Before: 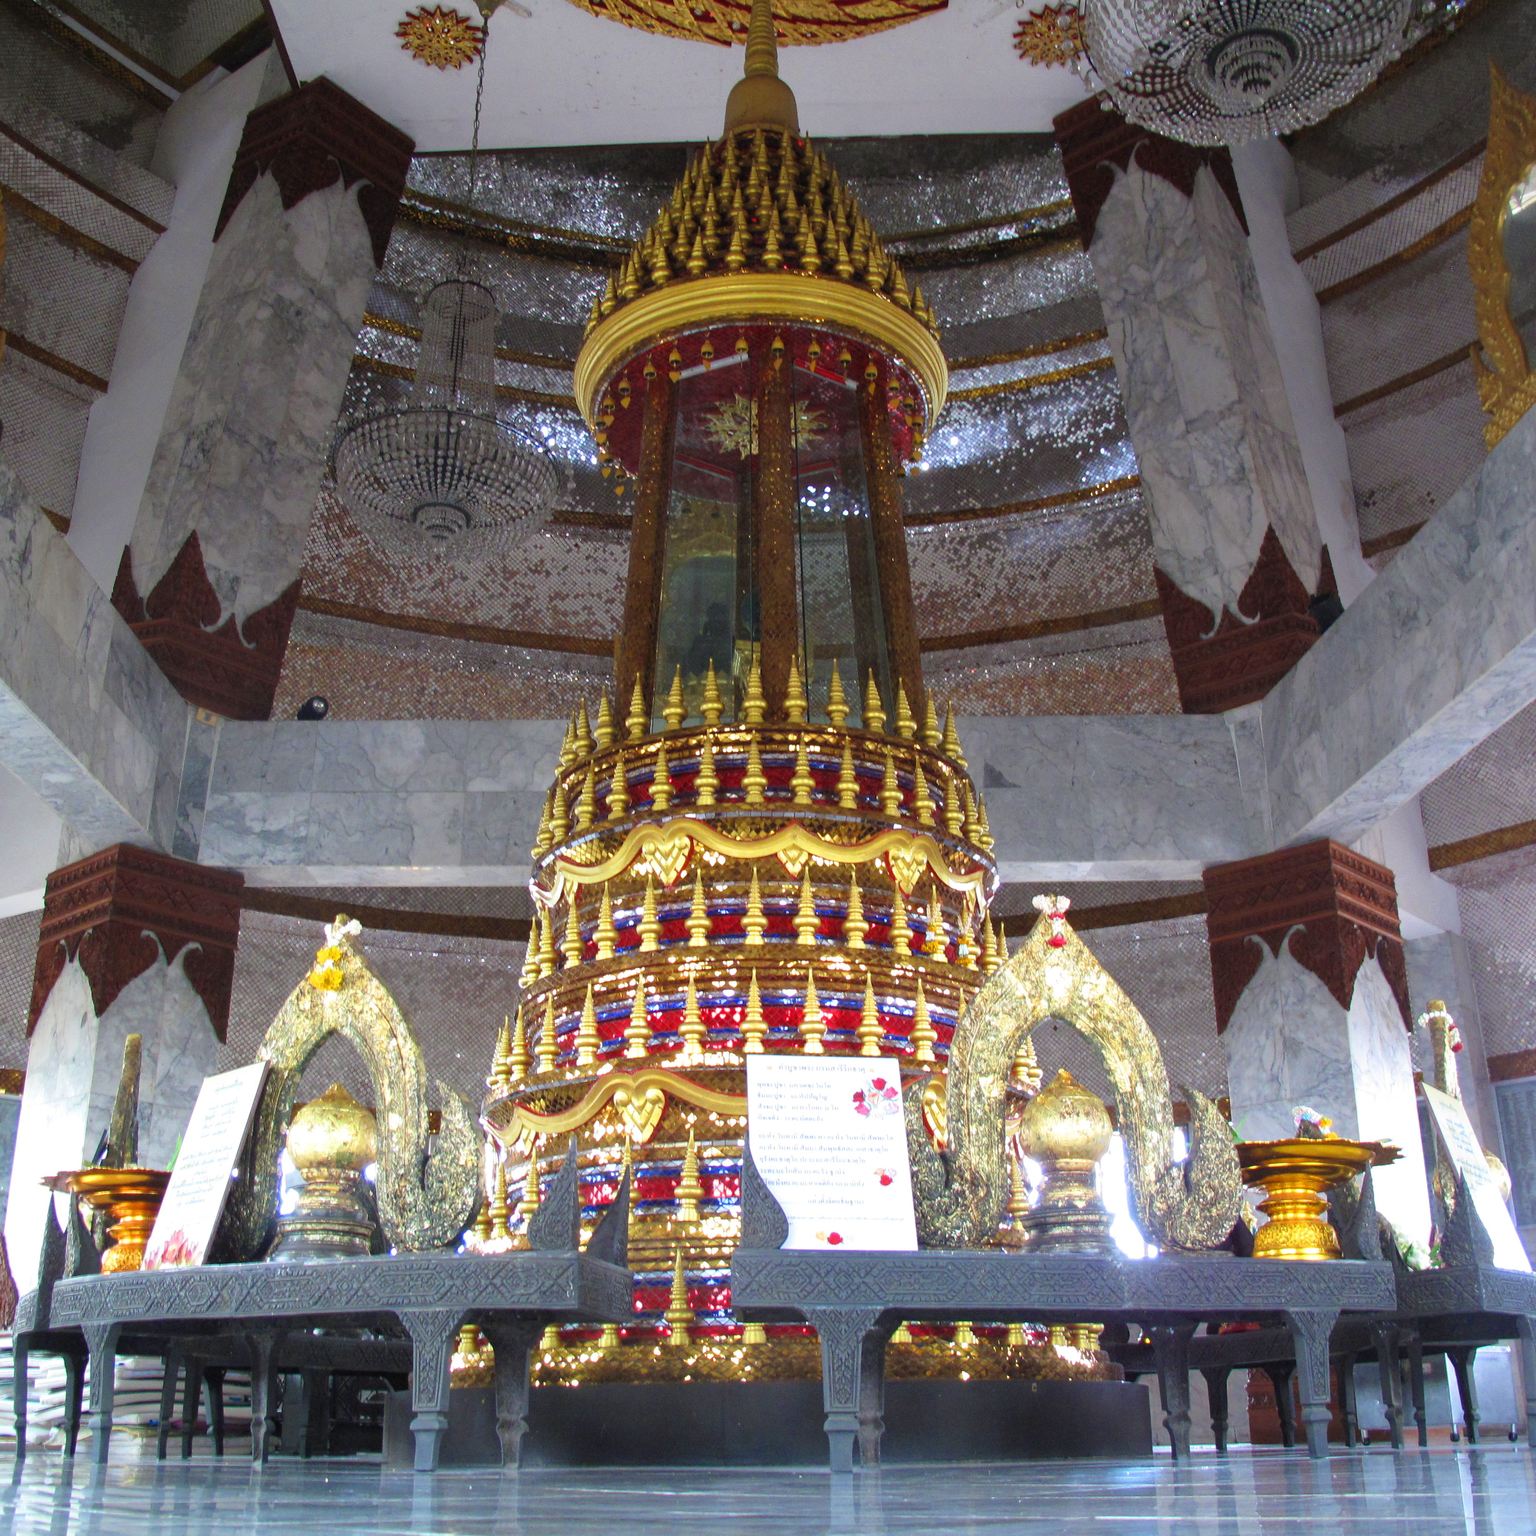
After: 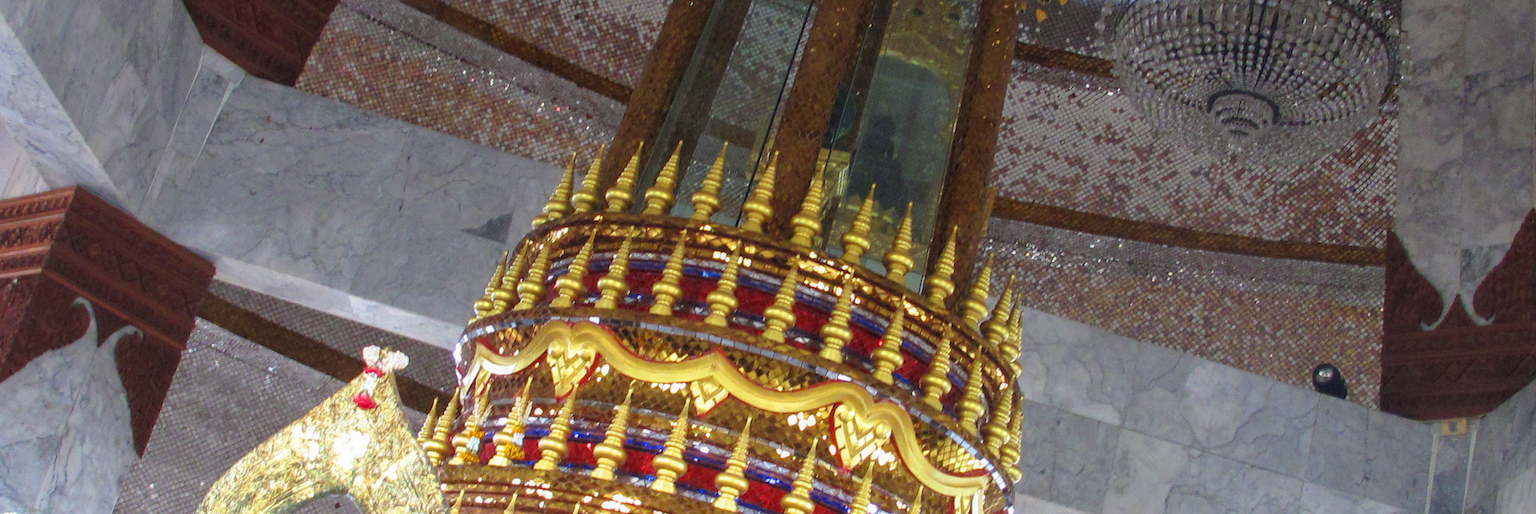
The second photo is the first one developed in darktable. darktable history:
crop and rotate: angle 16.12°, top 30.835%, bottom 35.653%
local contrast: detail 110%
